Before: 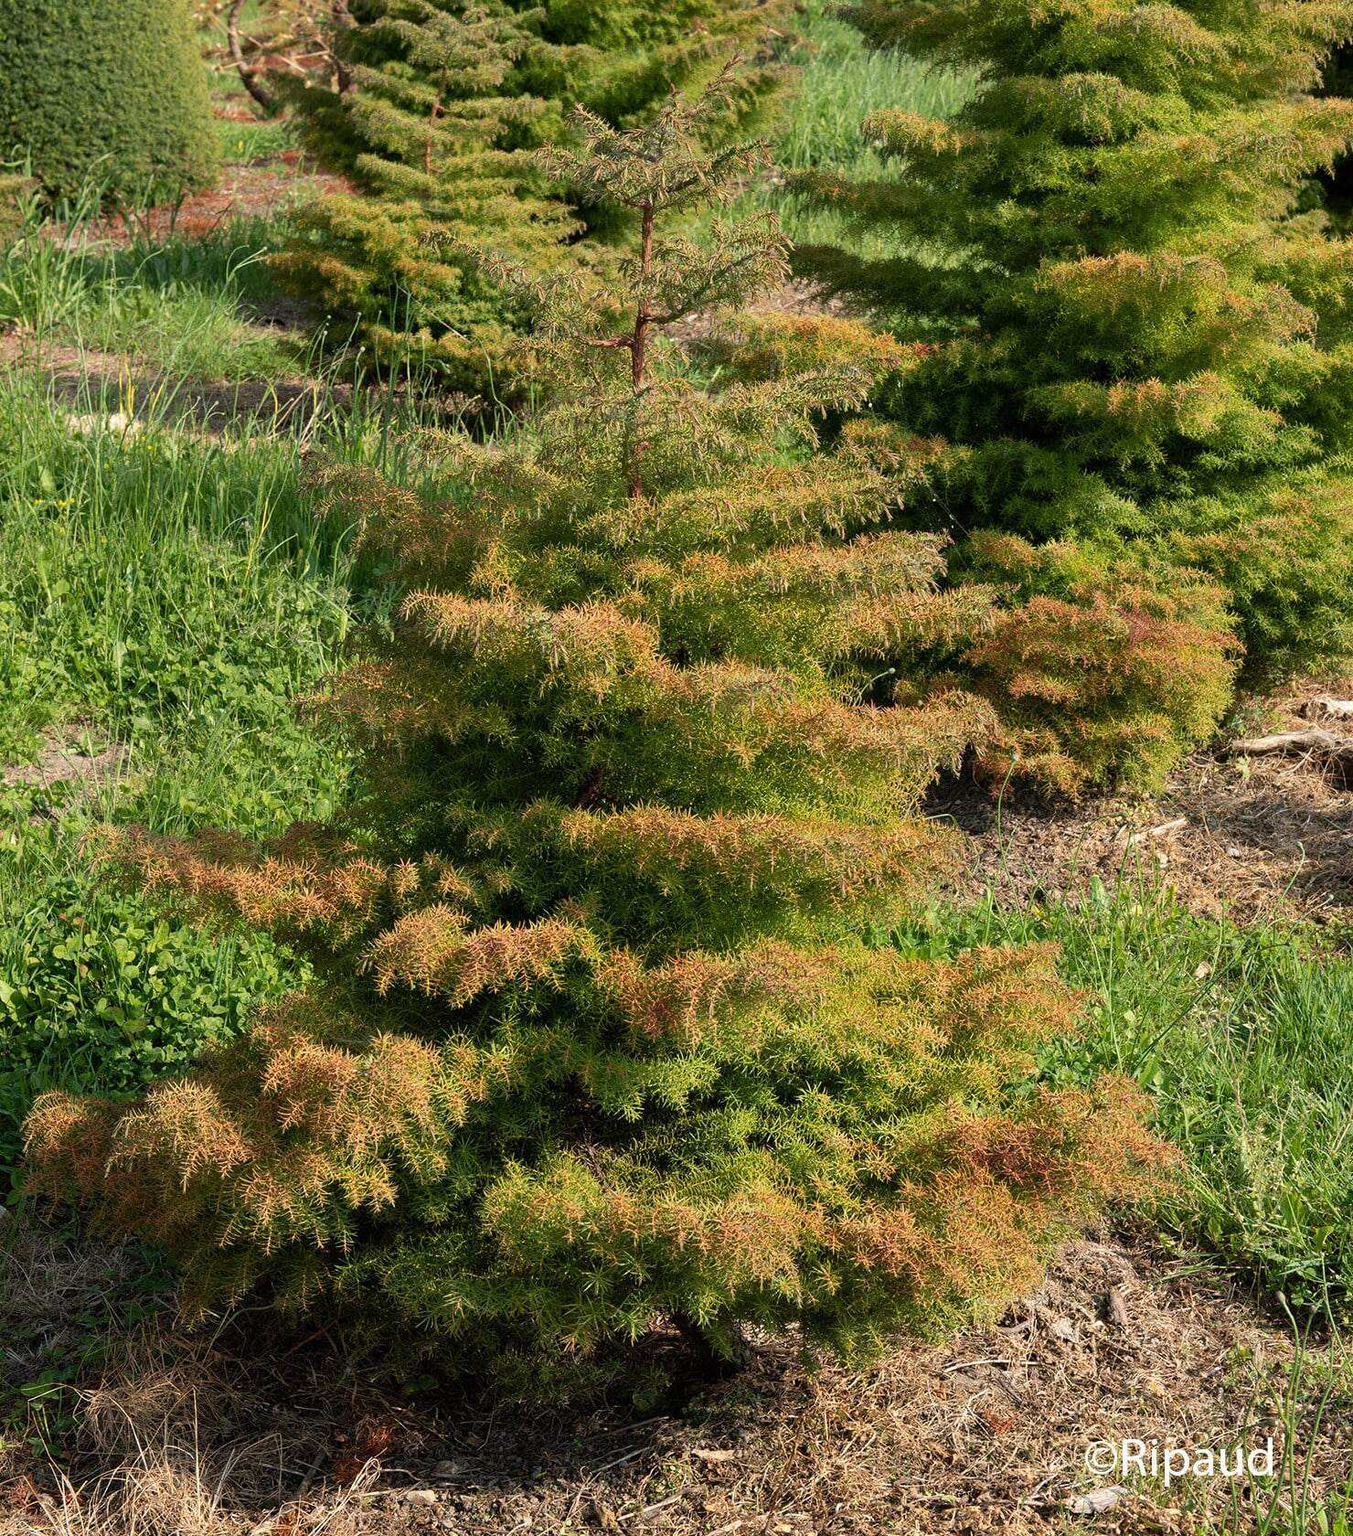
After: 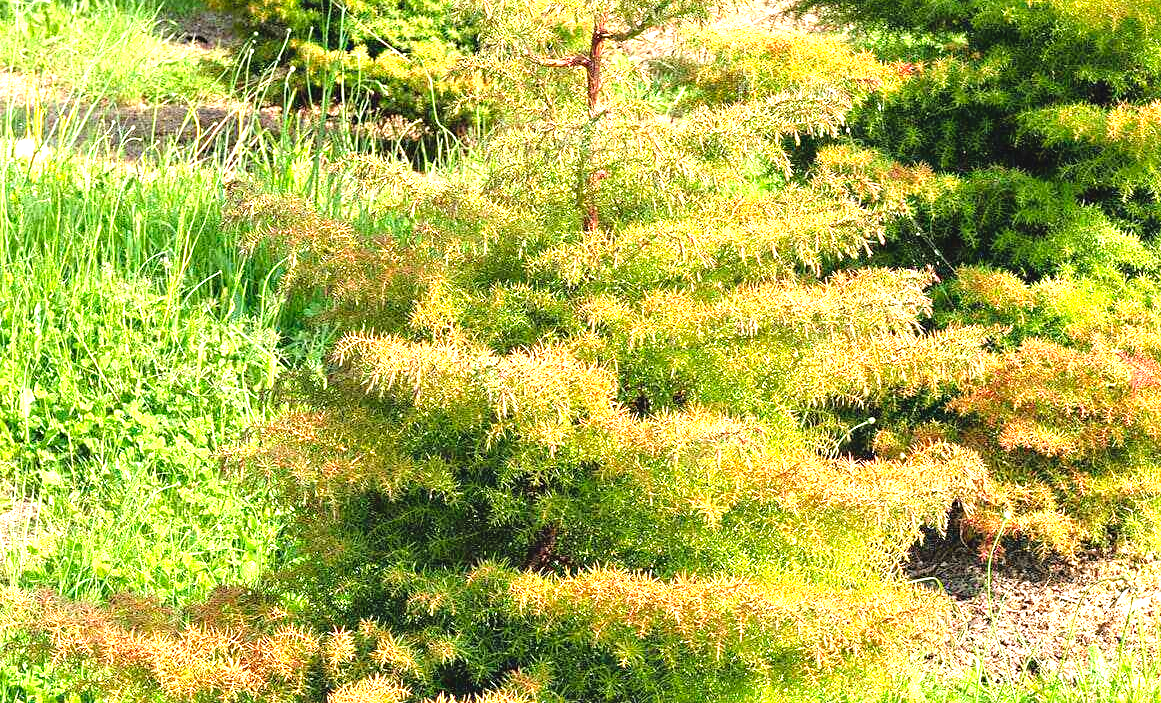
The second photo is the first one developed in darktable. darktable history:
tone equalizer: -8 EV 0.211 EV, -7 EV 0.422 EV, -6 EV 0.409 EV, -5 EV 0.238 EV, -3 EV -0.253 EV, -2 EV -0.415 EV, -1 EV -0.402 EV, +0 EV -0.267 EV, edges refinement/feathering 500, mask exposure compensation -1.57 EV, preserve details no
crop: left 7.045%, top 18.66%, right 14.457%, bottom 39.468%
exposure: black level correction -0.002, exposure 0.038 EV, compensate highlight preservation false
contrast brightness saturation: contrast 0.096, brightness 0.036, saturation 0.094
sharpen: amount 0.213
levels: levels [0, 0.281, 0.562]
